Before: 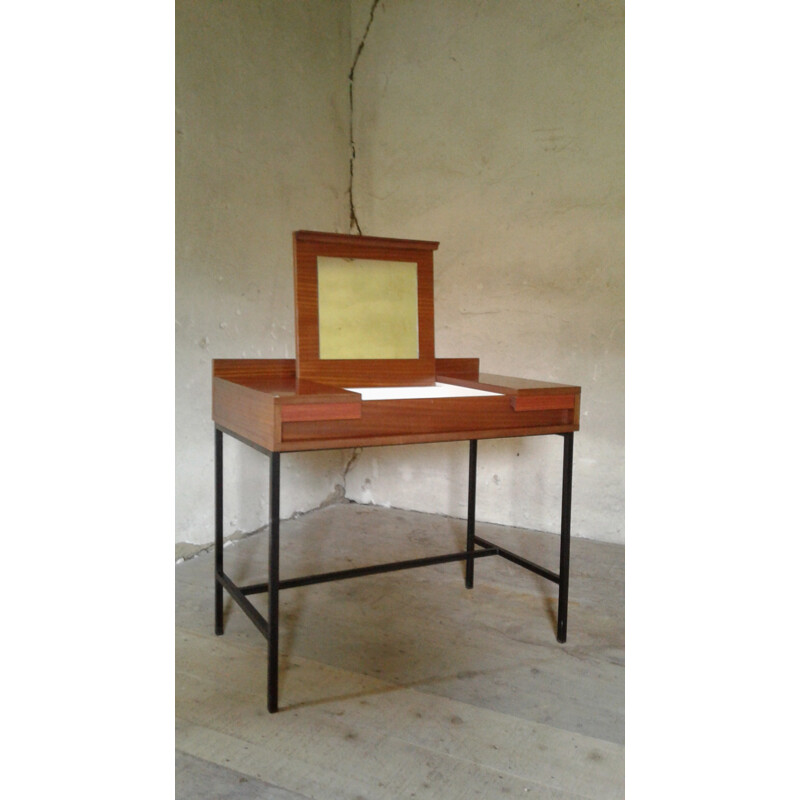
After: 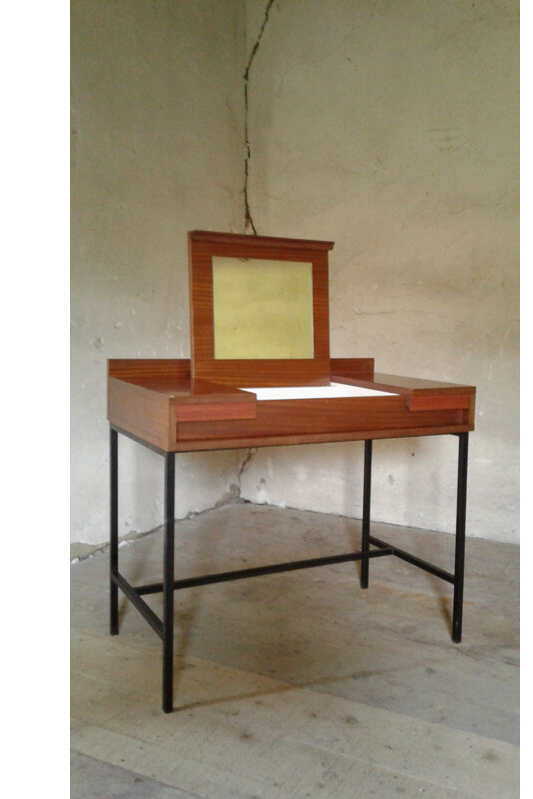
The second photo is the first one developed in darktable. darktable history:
crop and rotate: left 13.335%, right 20.002%
